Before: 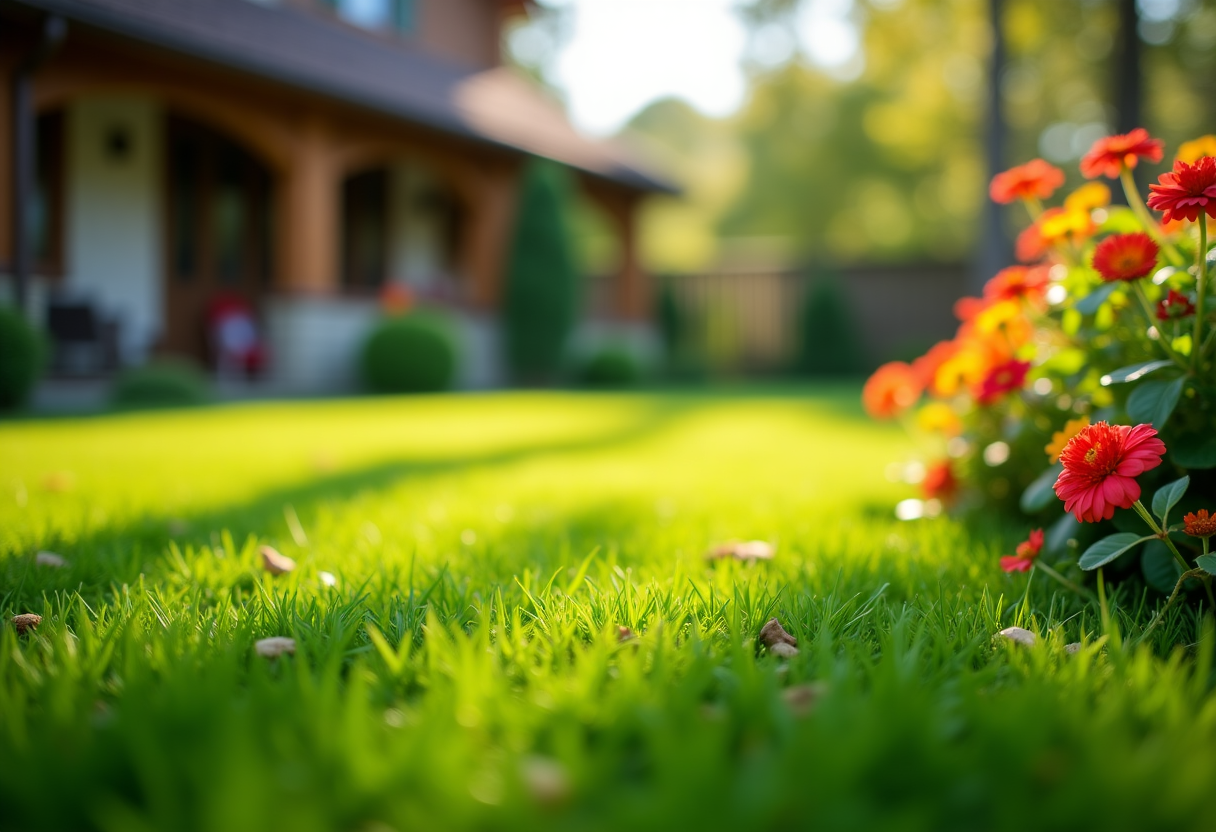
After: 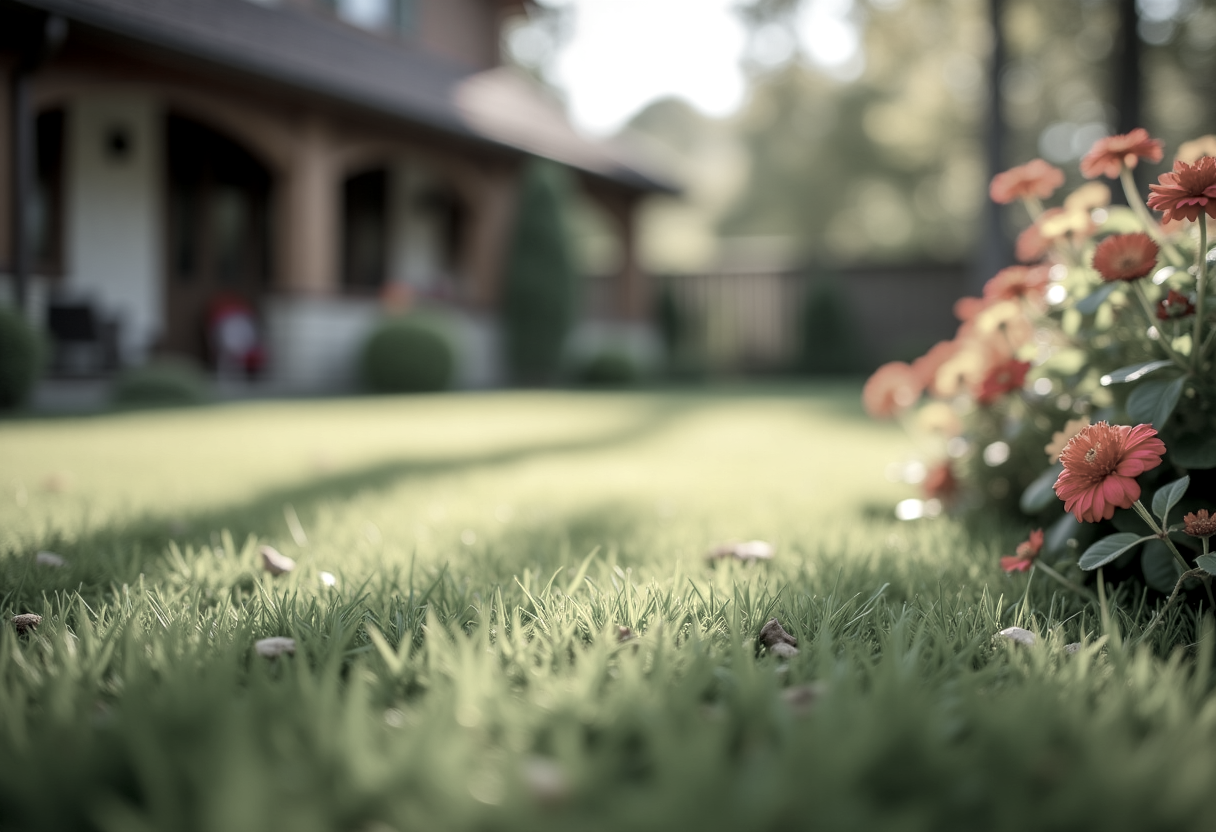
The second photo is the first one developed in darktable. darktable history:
color zones: curves: ch1 [(0, 0.34) (0.143, 0.164) (0.286, 0.152) (0.429, 0.176) (0.571, 0.173) (0.714, 0.188) (0.857, 0.199) (1, 0.34)]
local contrast: on, module defaults
